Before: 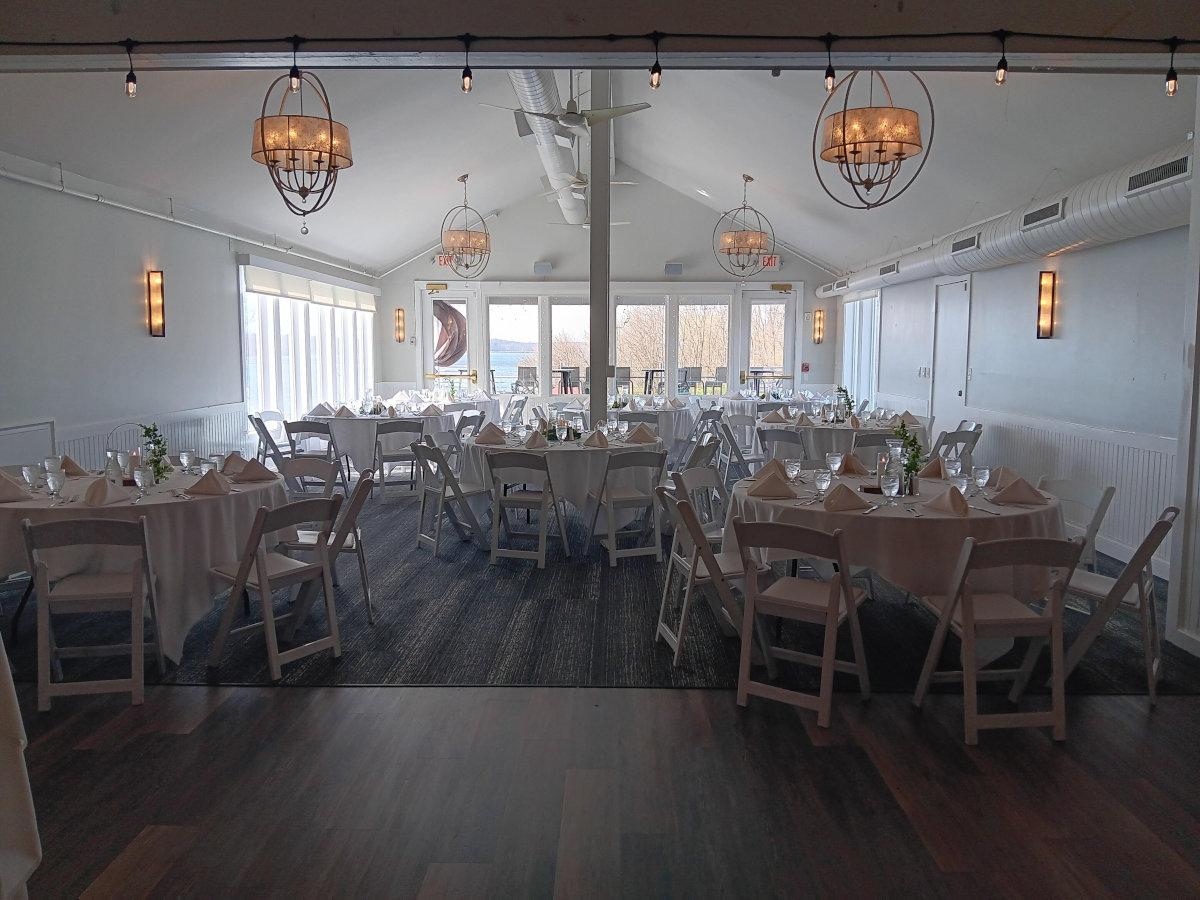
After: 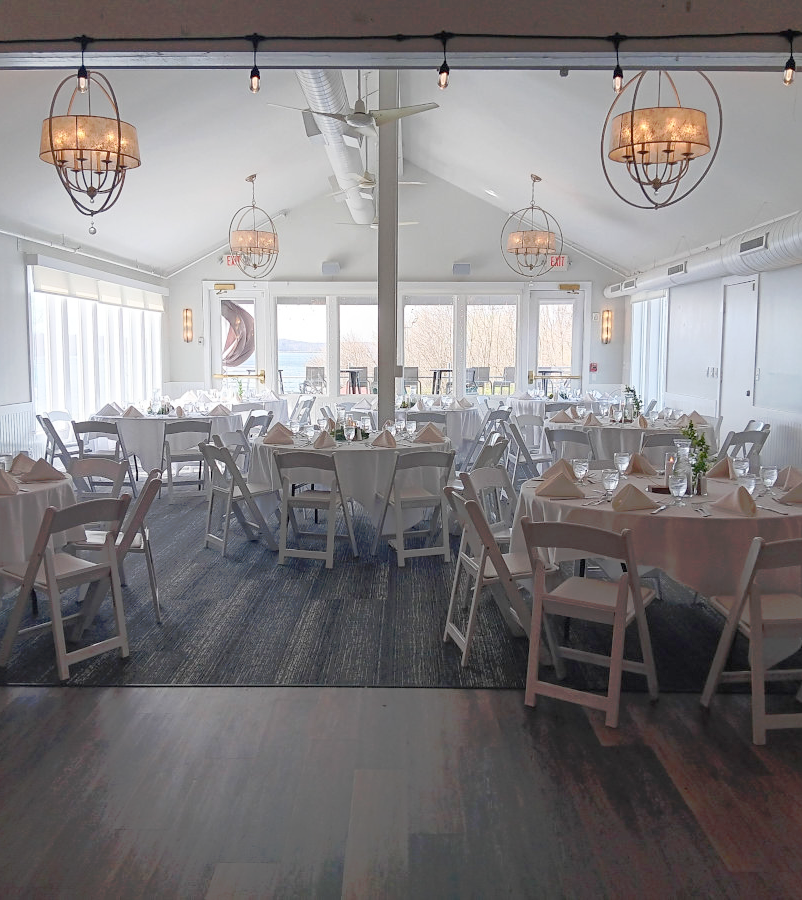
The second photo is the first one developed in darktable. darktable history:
crop and rotate: left 17.732%, right 15.423%
white balance: emerald 1
tone curve: curves: ch0 [(0, 0) (0.003, 0.013) (0.011, 0.017) (0.025, 0.035) (0.044, 0.093) (0.069, 0.146) (0.1, 0.179) (0.136, 0.243) (0.177, 0.294) (0.224, 0.332) (0.277, 0.412) (0.335, 0.454) (0.399, 0.531) (0.468, 0.611) (0.543, 0.669) (0.623, 0.738) (0.709, 0.823) (0.801, 0.881) (0.898, 0.951) (1, 1)], preserve colors none
